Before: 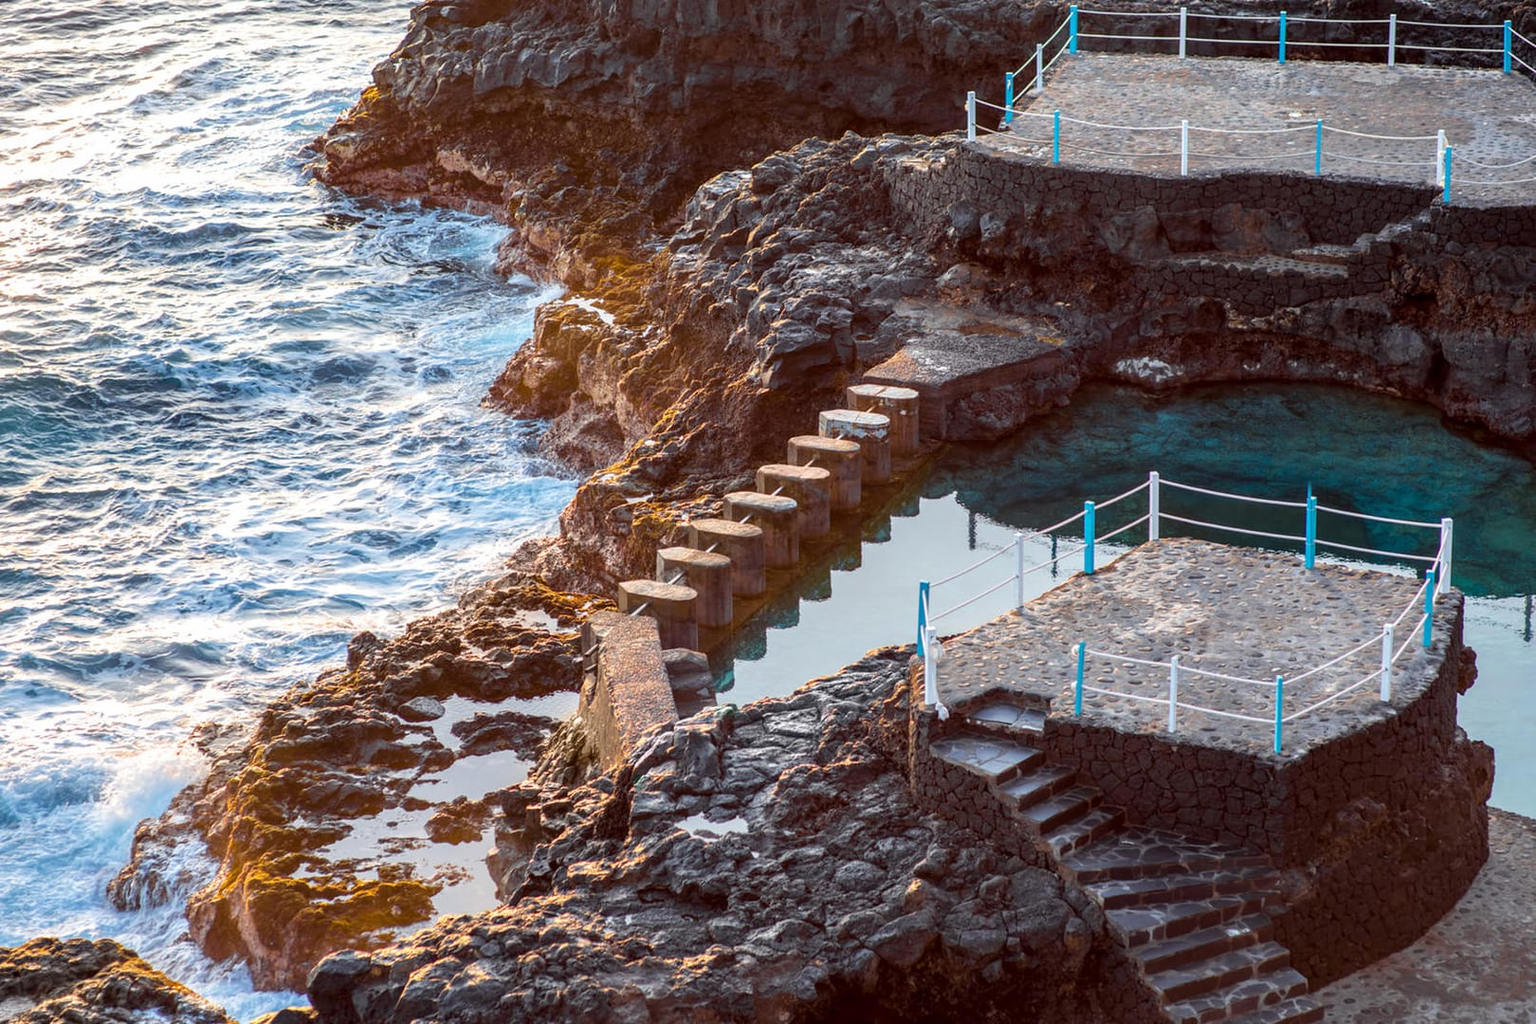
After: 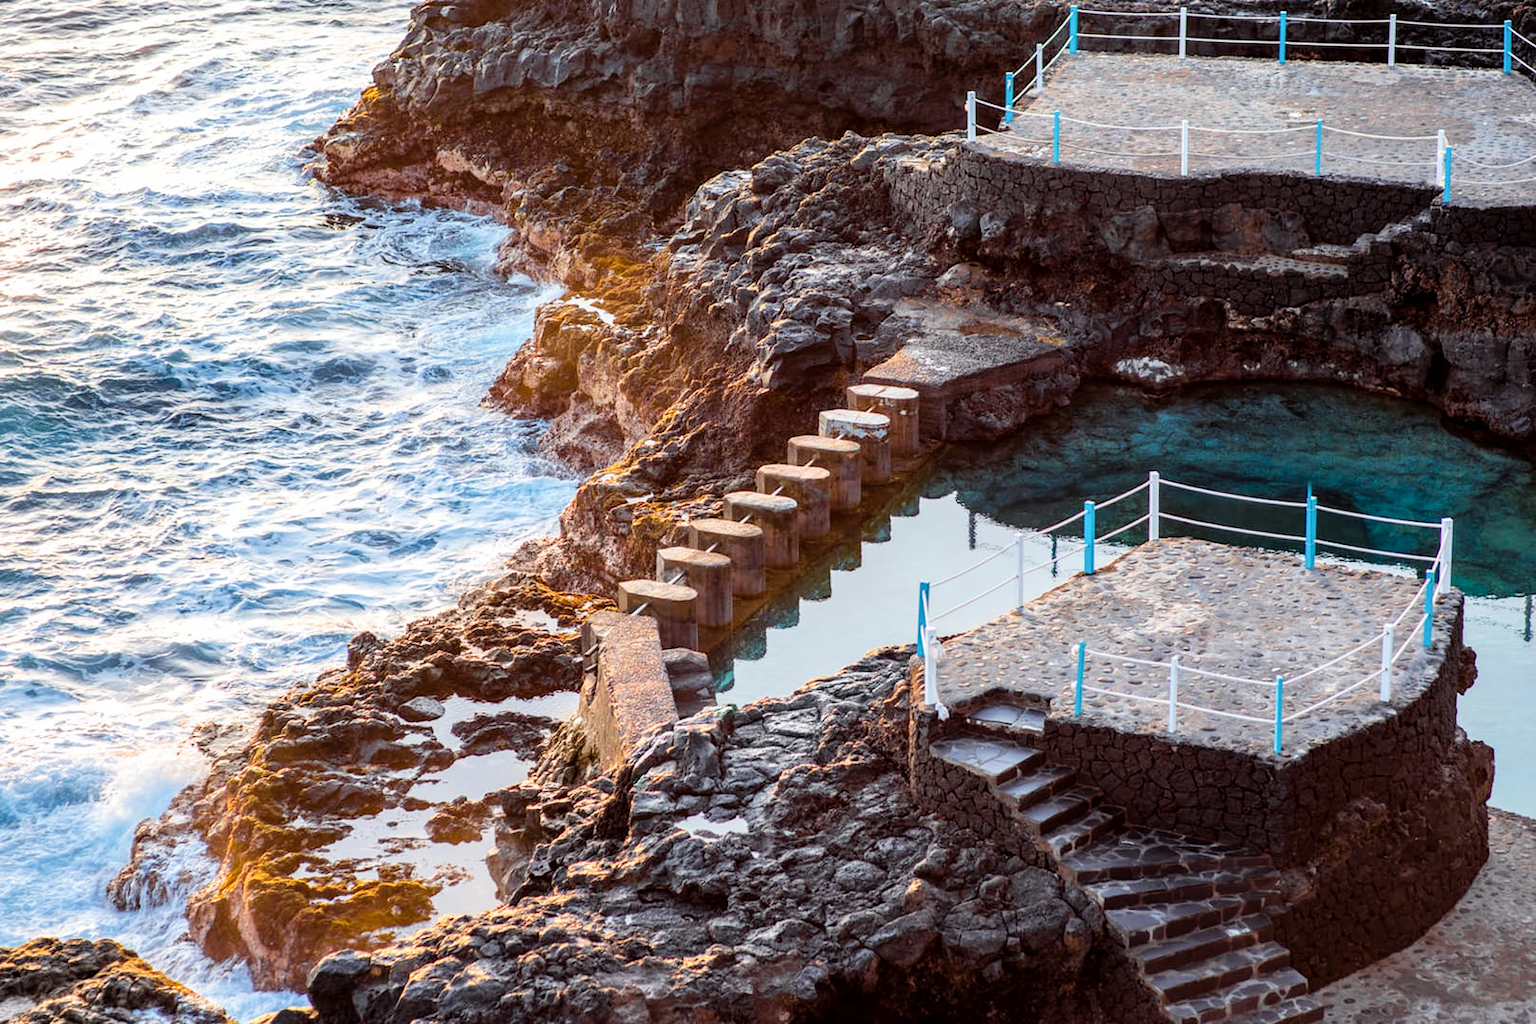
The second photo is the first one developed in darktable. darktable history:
filmic rgb: black relative exposure -7.65 EV, white relative exposure 4.56 EV, hardness 3.61
levels: mode automatic, black 0.023%, white 99.97%, levels [0.062, 0.494, 0.925]
